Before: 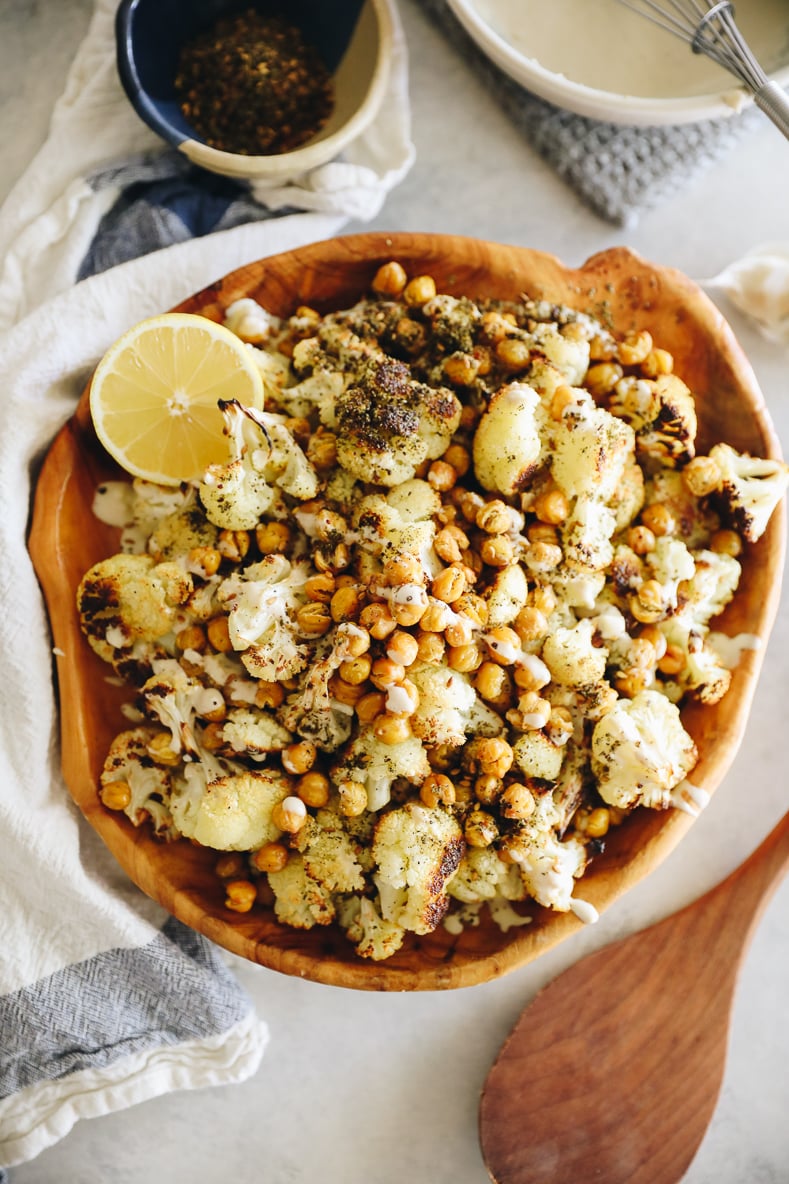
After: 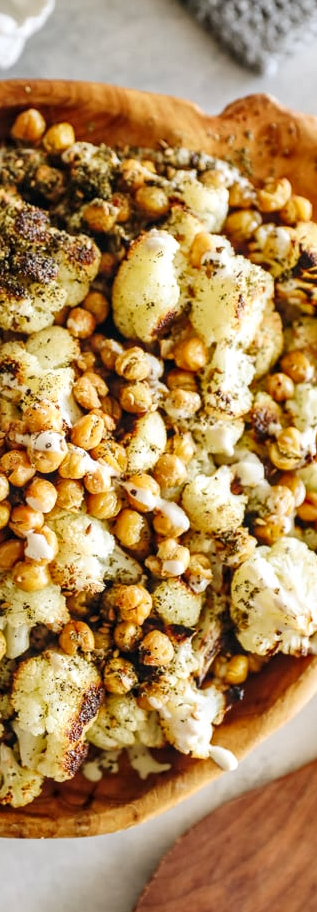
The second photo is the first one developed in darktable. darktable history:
local contrast: detail 130%
shadows and highlights: white point adjustment 0.069, soften with gaussian
crop: left 45.803%, top 13.001%, right 13.94%, bottom 9.966%
